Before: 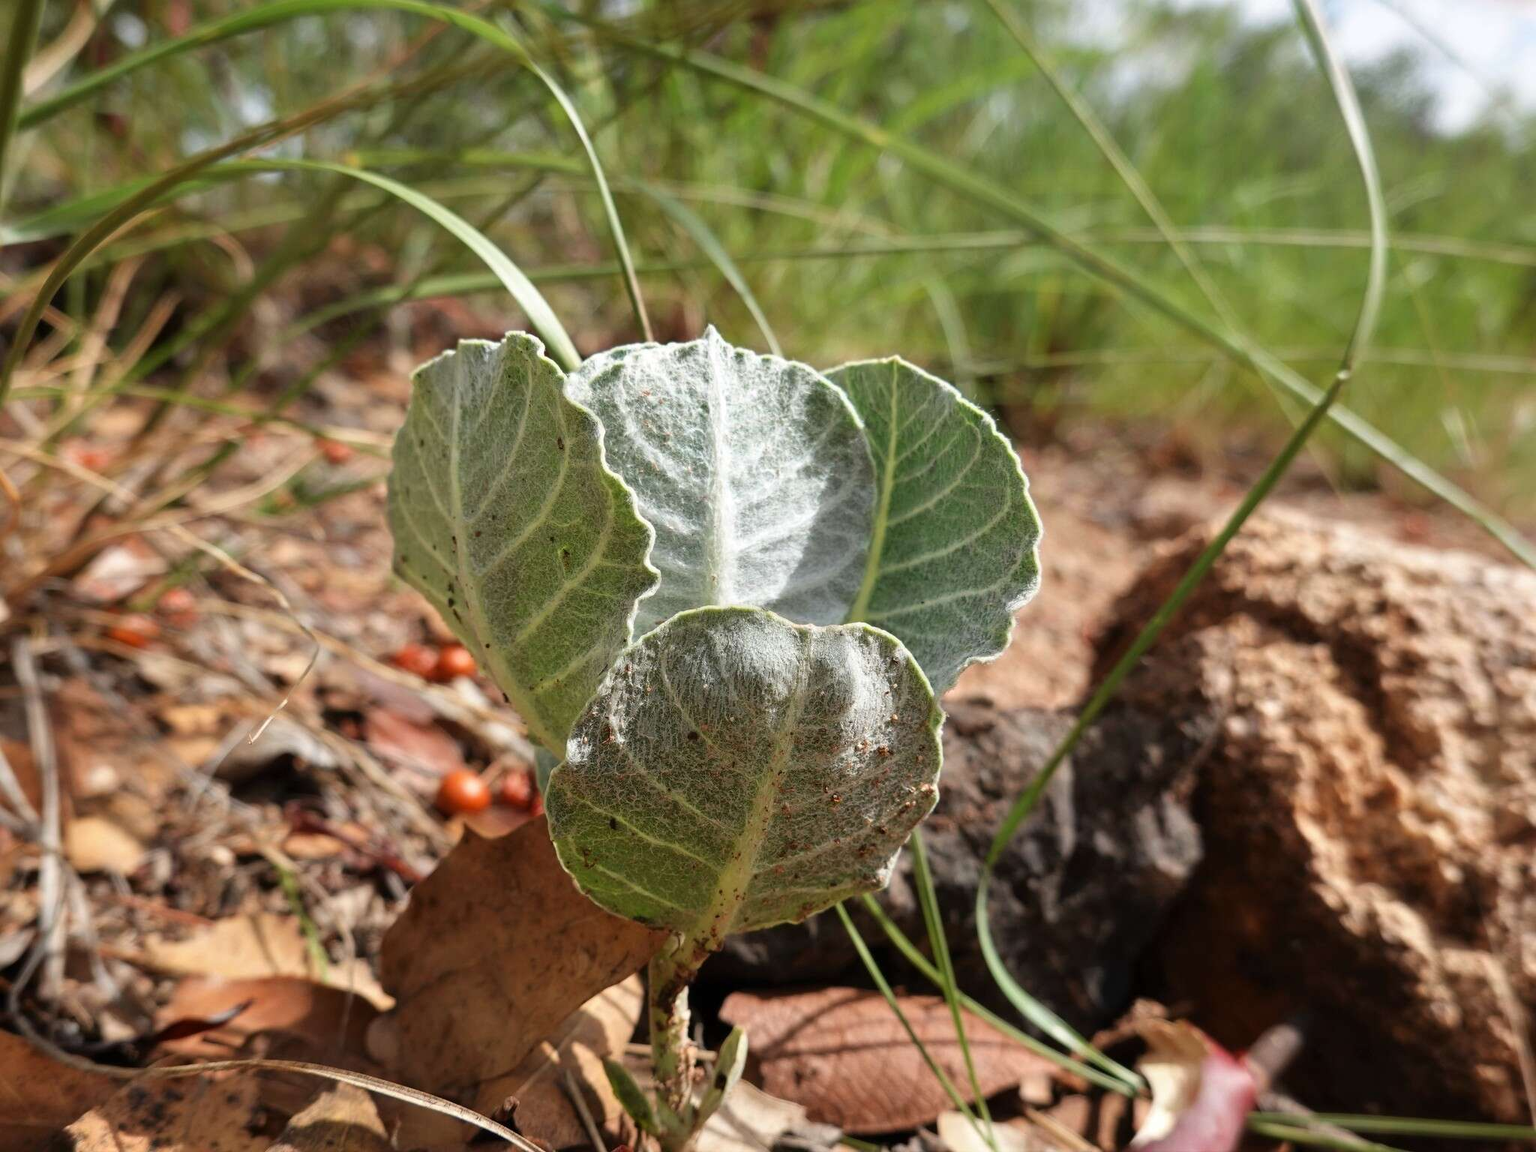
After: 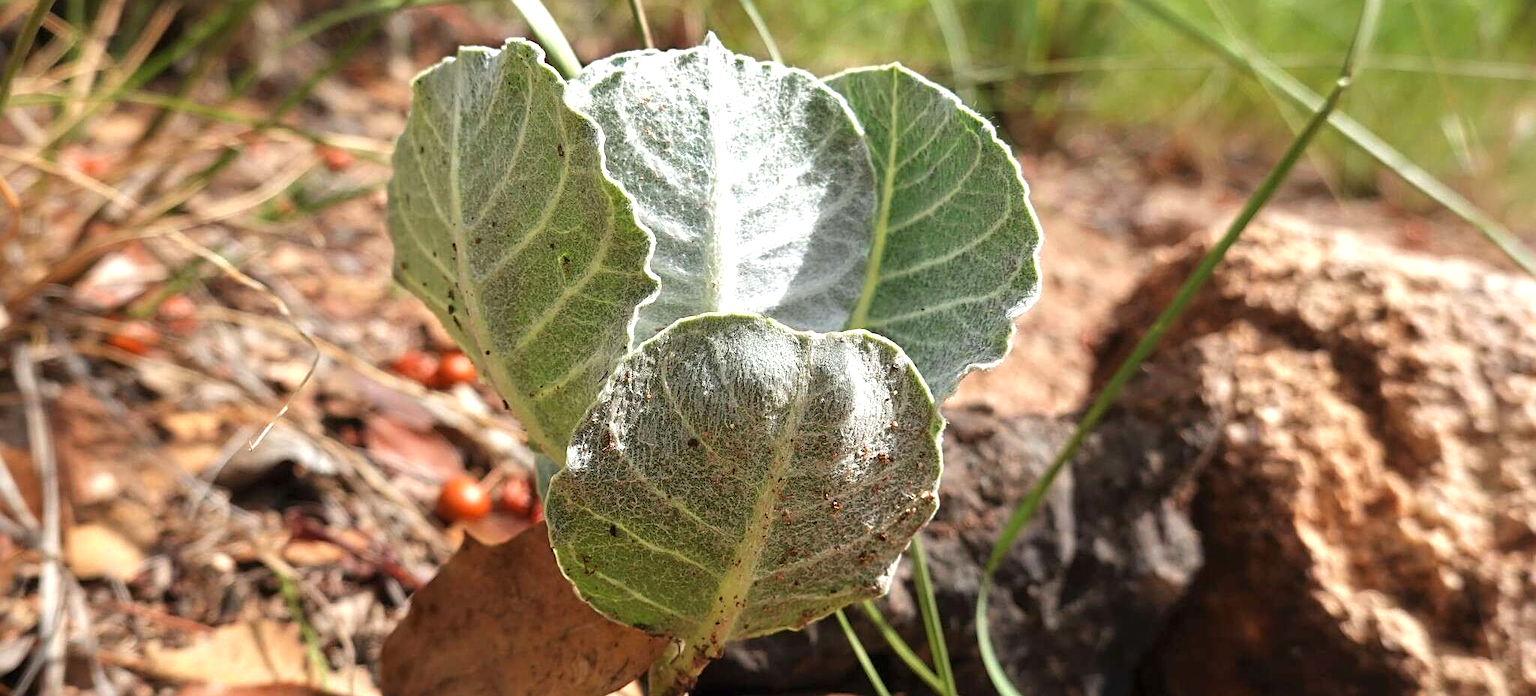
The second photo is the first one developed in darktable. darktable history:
crop and rotate: top 25.502%, bottom 14.049%
sharpen: on, module defaults
shadows and highlights: shadows 25.3, highlights -24.27
exposure: black level correction 0, exposure 0.5 EV, compensate exposure bias true, compensate highlight preservation false
